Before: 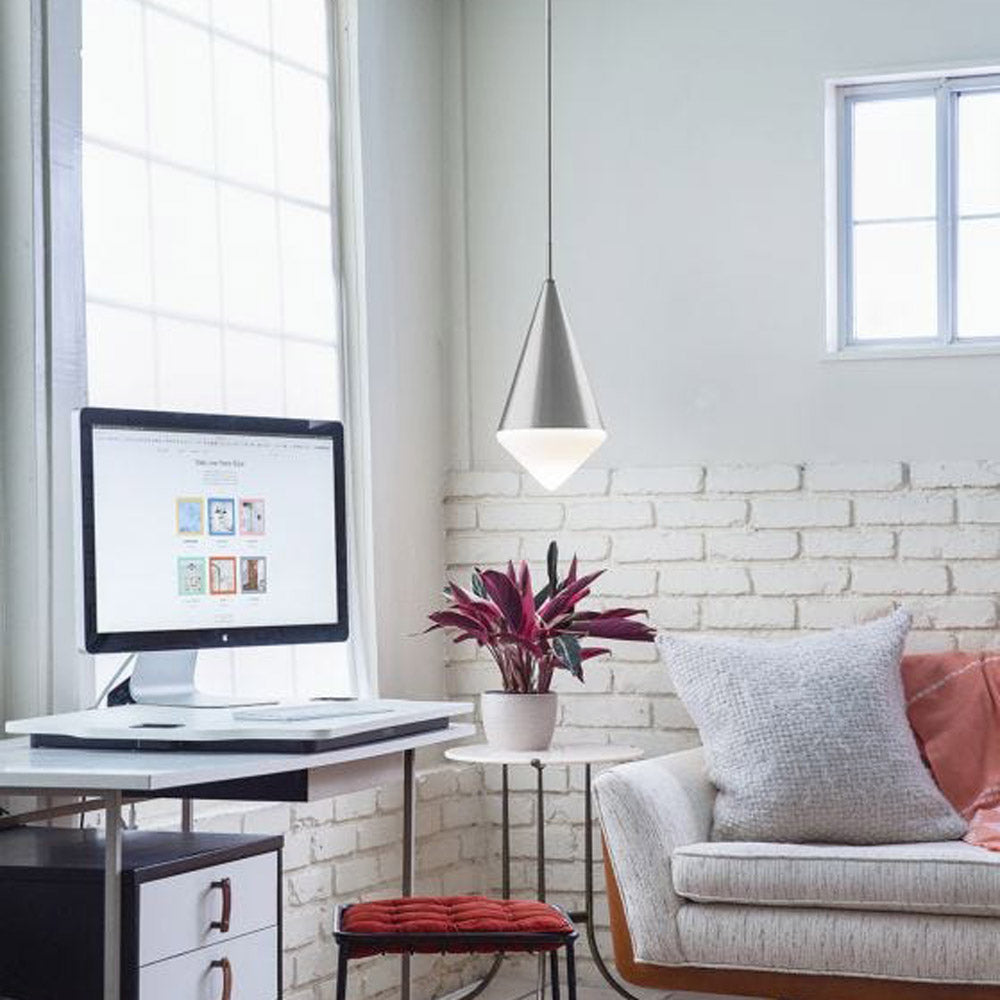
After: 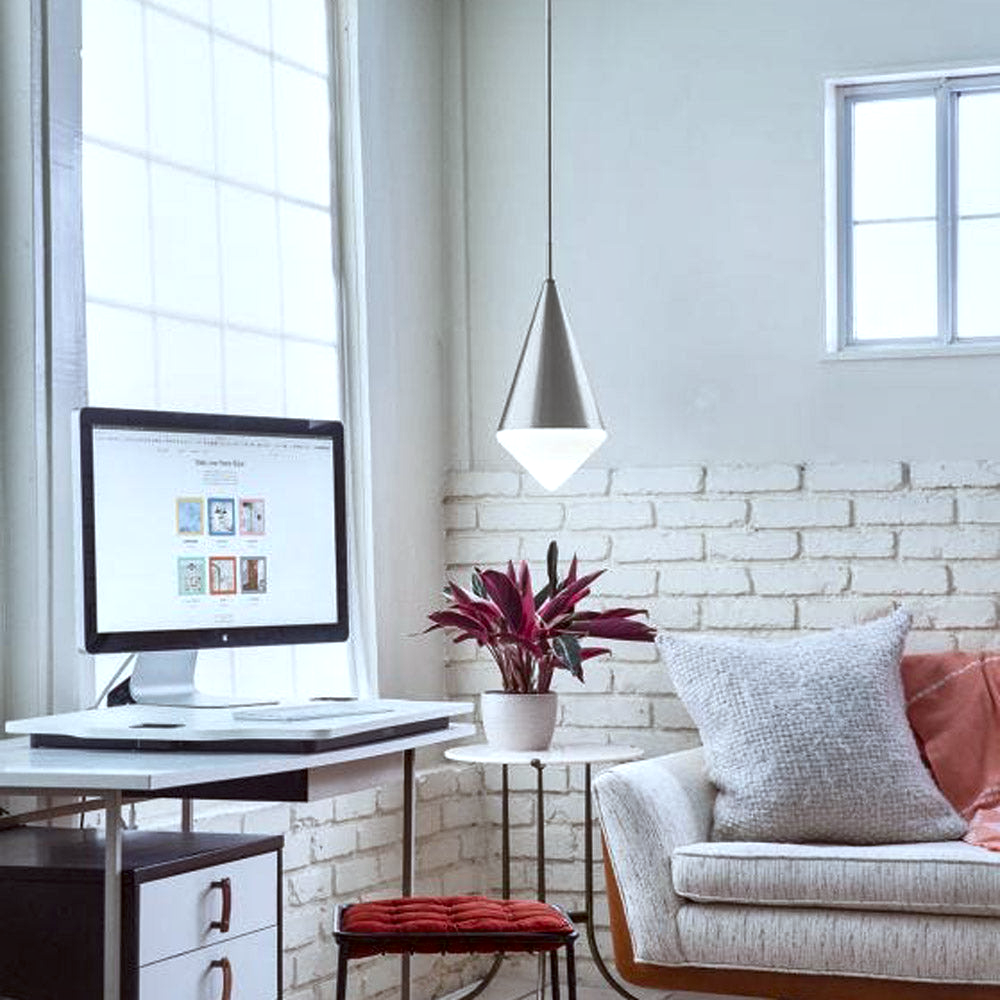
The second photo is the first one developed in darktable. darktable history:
local contrast: mode bilateral grid, contrast 49, coarseness 50, detail 150%, midtone range 0.2
color correction: highlights a* -3.18, highlights b* -6.54, shadows a* 3.06, shadows b* 5.2
